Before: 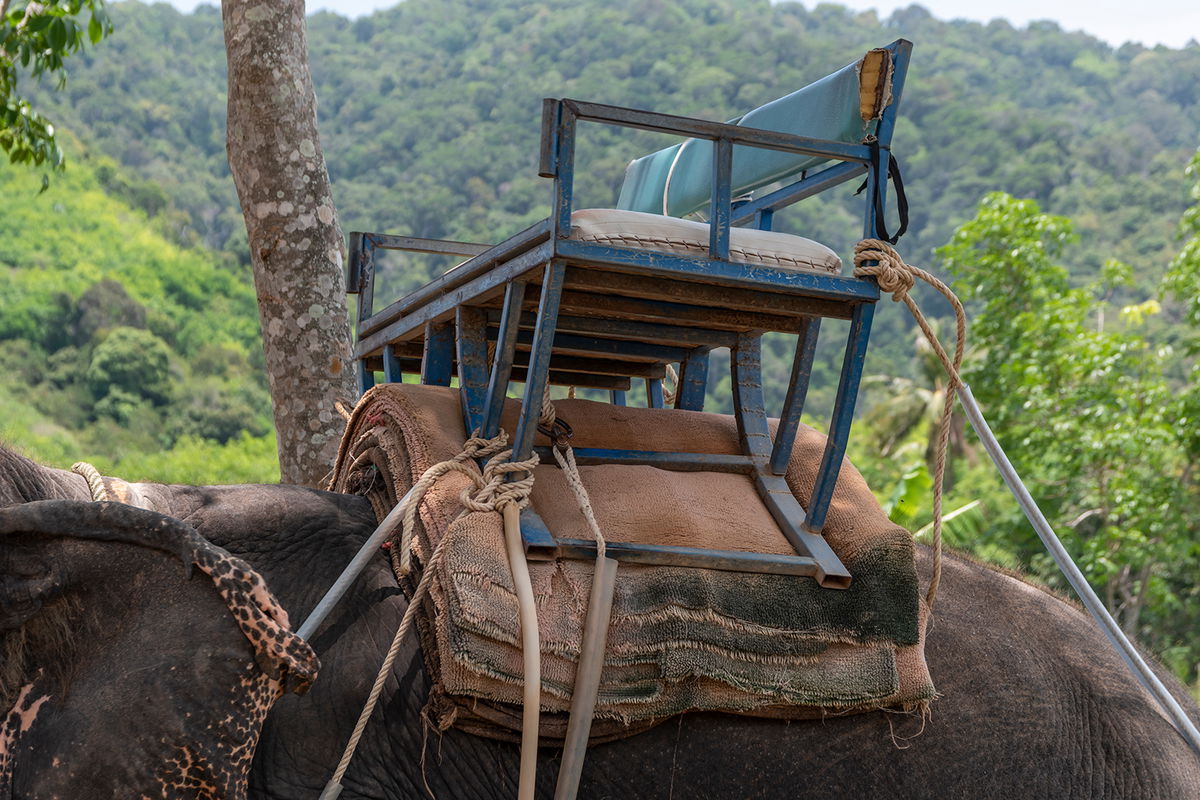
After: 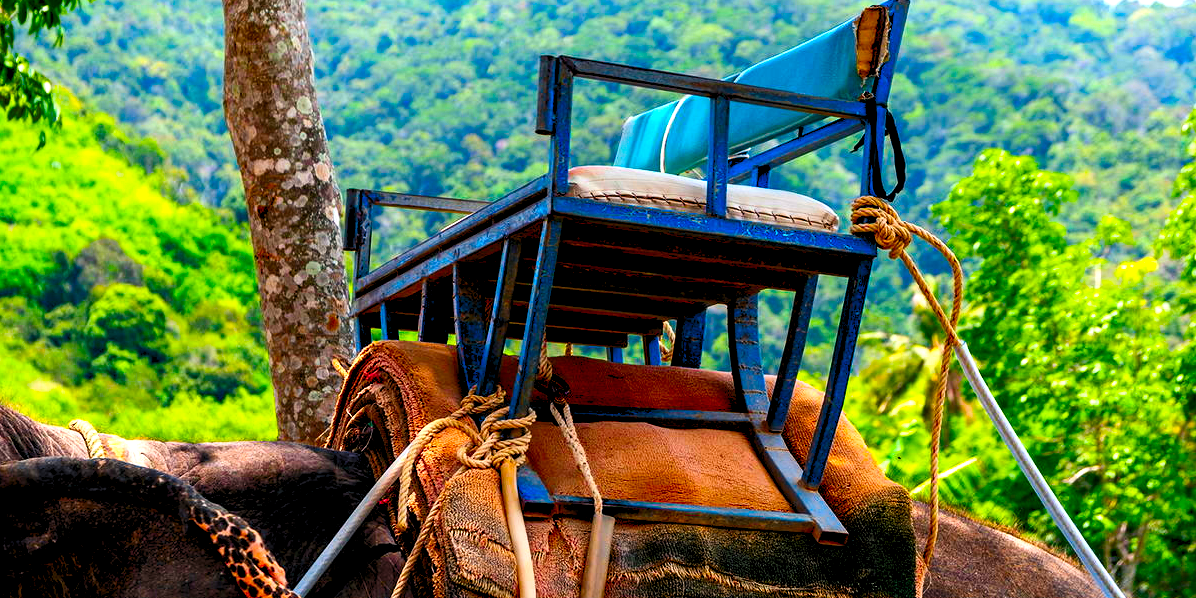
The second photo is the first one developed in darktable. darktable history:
crop: left 0.286%, top 5.486%, bottom 19.734%
levels: levels [0.036, 0.364, 0.827]
color balance rgb: shadows lift › chroma 2.035%, shadows lift › hue 247.38°, linear chroma grading › shadows -39.687%, linear chroma grading › highlights 41.043%, linear chroma grading › global chroma 44.445%, linear chroma grading › mid-tones -29.724%, perceptual saturation grading › global saturation 40.05%, perceptual saturation grading › highlights -25.215%, perceptual saturation grading › mid-tones 35.409%, perceptual saturation grading › shadows 35.787%, contrast 5.533%
contrast brightness saturation: contrast 0.243, brightness -0.222, saturation 0.135
